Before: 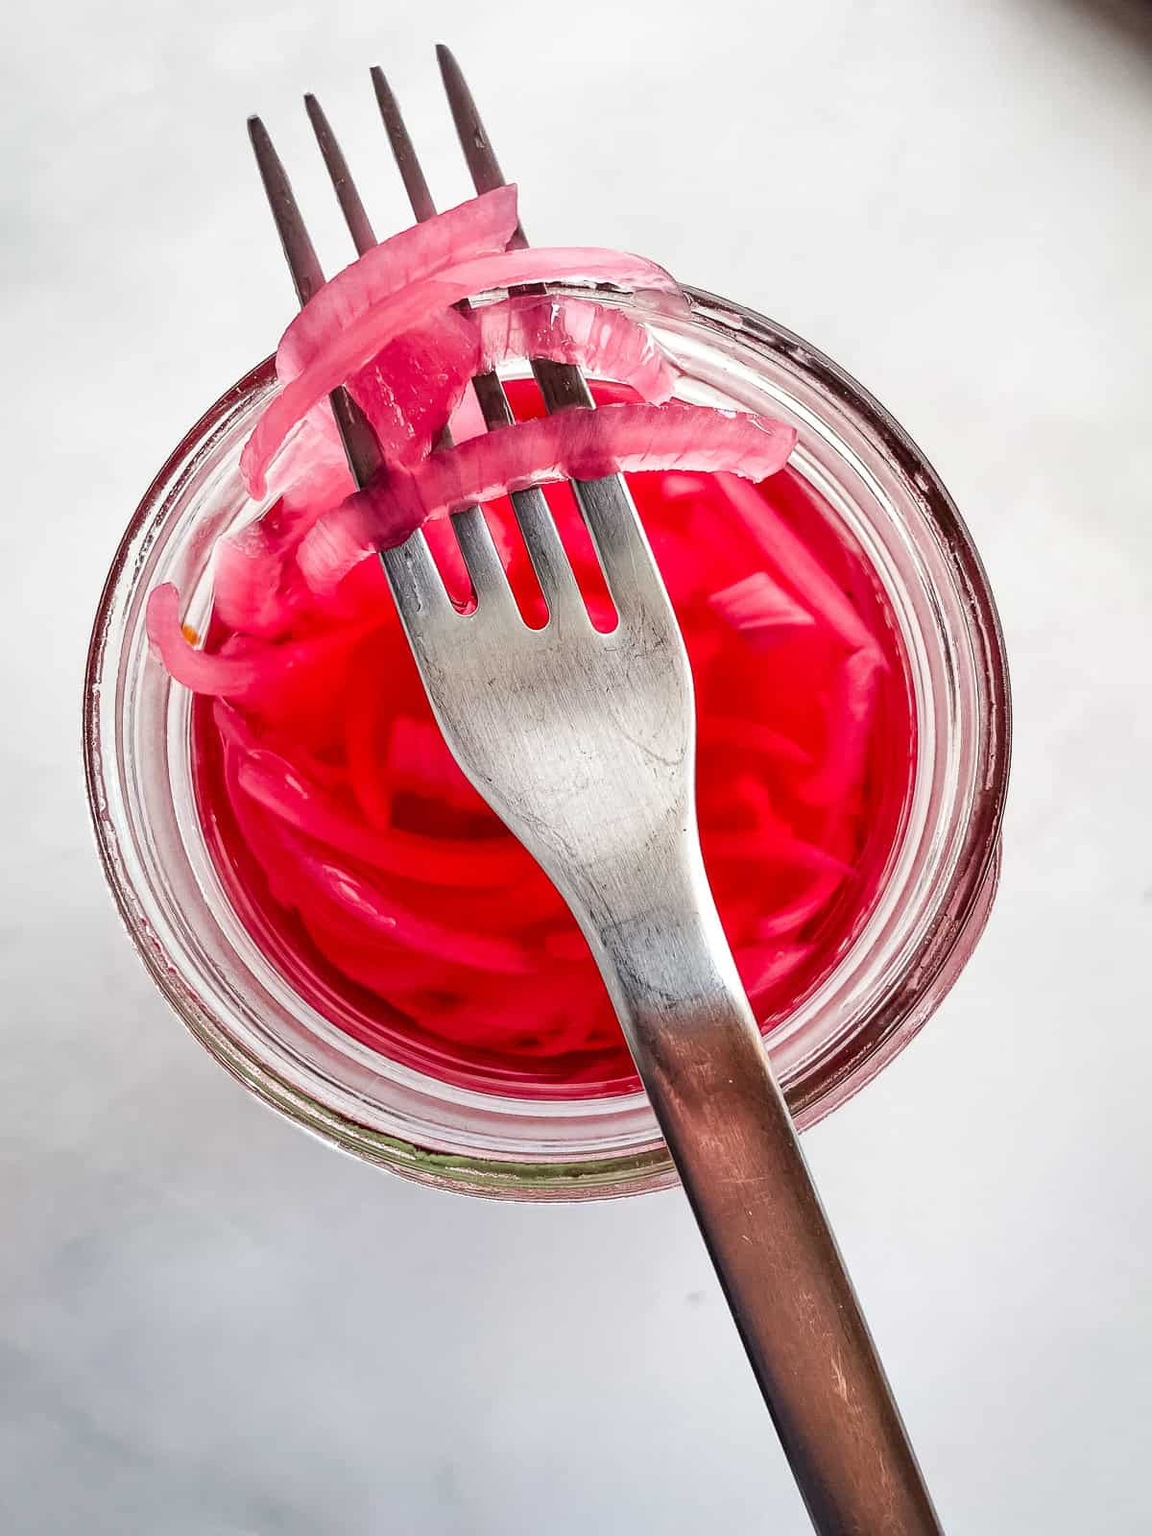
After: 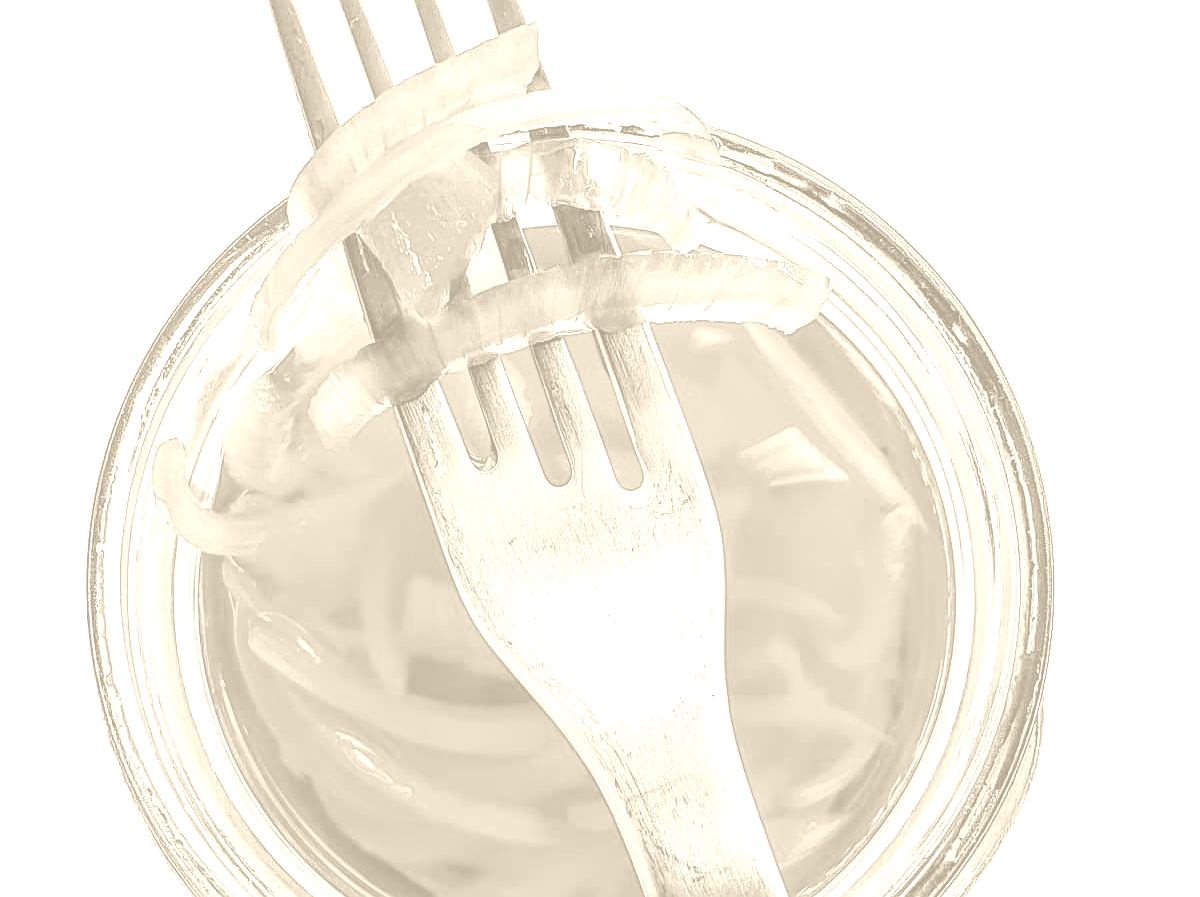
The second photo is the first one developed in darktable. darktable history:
colorize: hue 36°, saturation 71%, lightness 80.79%
sharpen: on, module defaults
contrast brightness saturation: contrast 0.04, saturation 0.16
velvia: on, module defaults
filmic rgb: middle gray luminance 18.42%, black relative exposure -11.45 EV, white relative exposure 2.55 EV, threshold 6 EV, target black luminance 0%, hardness 8.41, latitude 99%, contrast 1.084, shadows ↔ highlights balance 0.505%, add noise in highlights 0, preserve chrominance max RGB, color science v3 (2019), use custom middle-gray values true, iterations of high-quality reconstruction 0, contrast in highlights soft, enable highlight reconstruction true
white balance: red 0.871, blue 1.249
crop and rotate: top 10.605%, bottom 33.274%
local contrast: detail 130%
